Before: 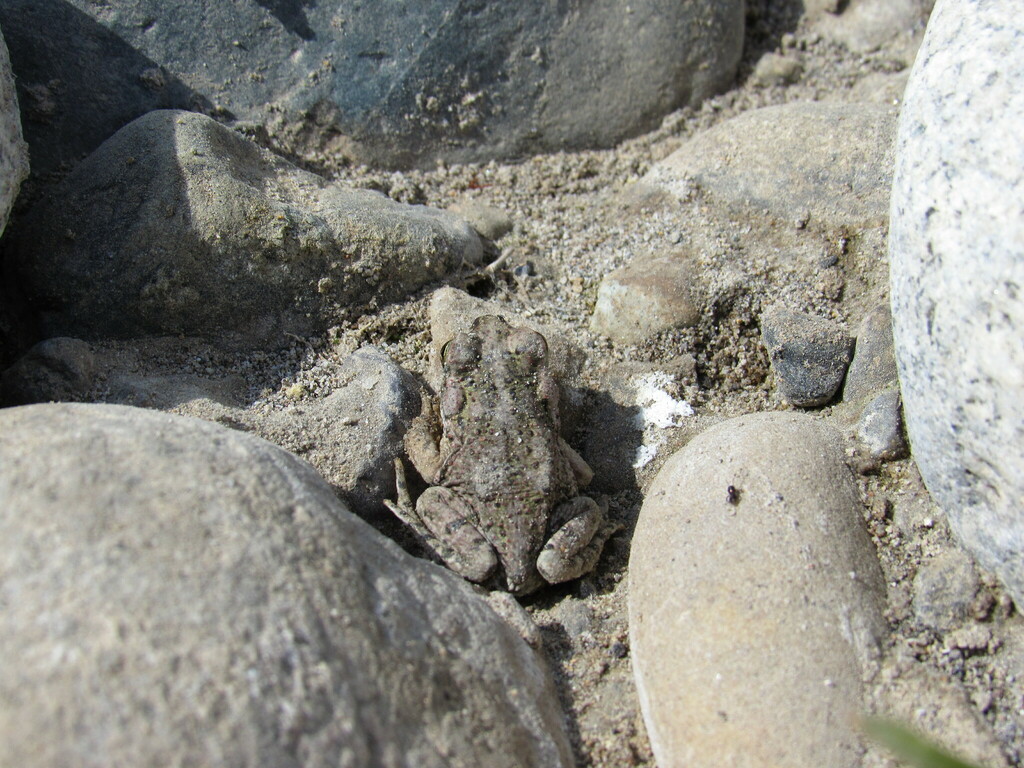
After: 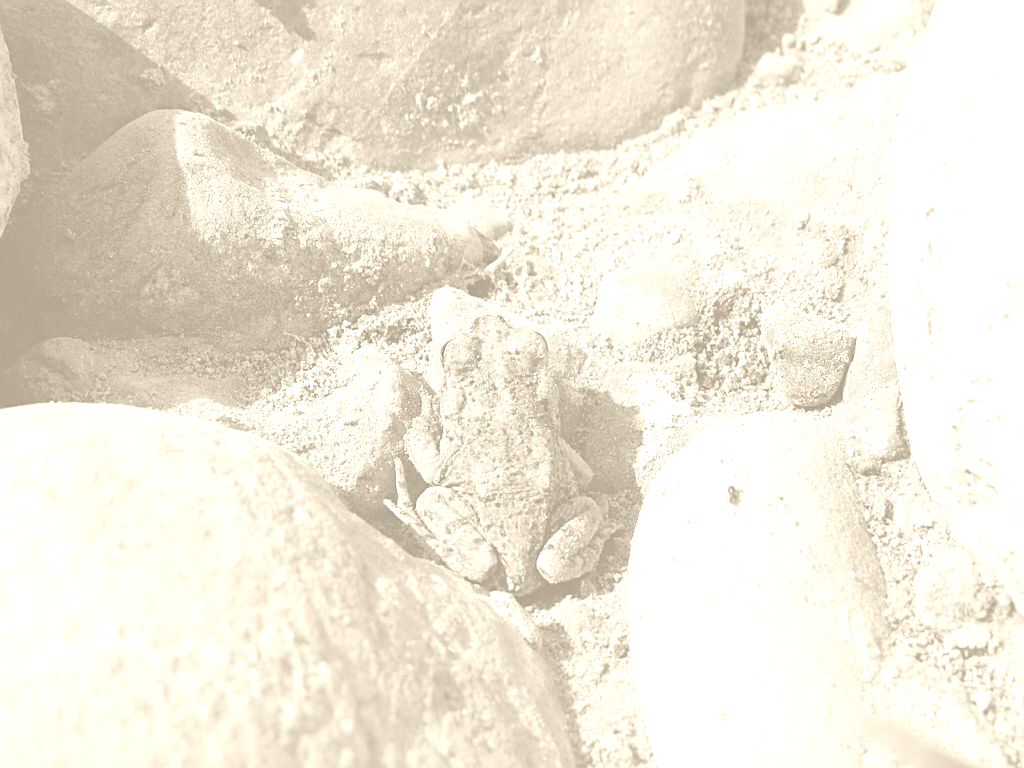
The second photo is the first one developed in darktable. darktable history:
sharpen: on, module defaults
colorize: hue 36°, saturation 71%, lightness 80.79%
